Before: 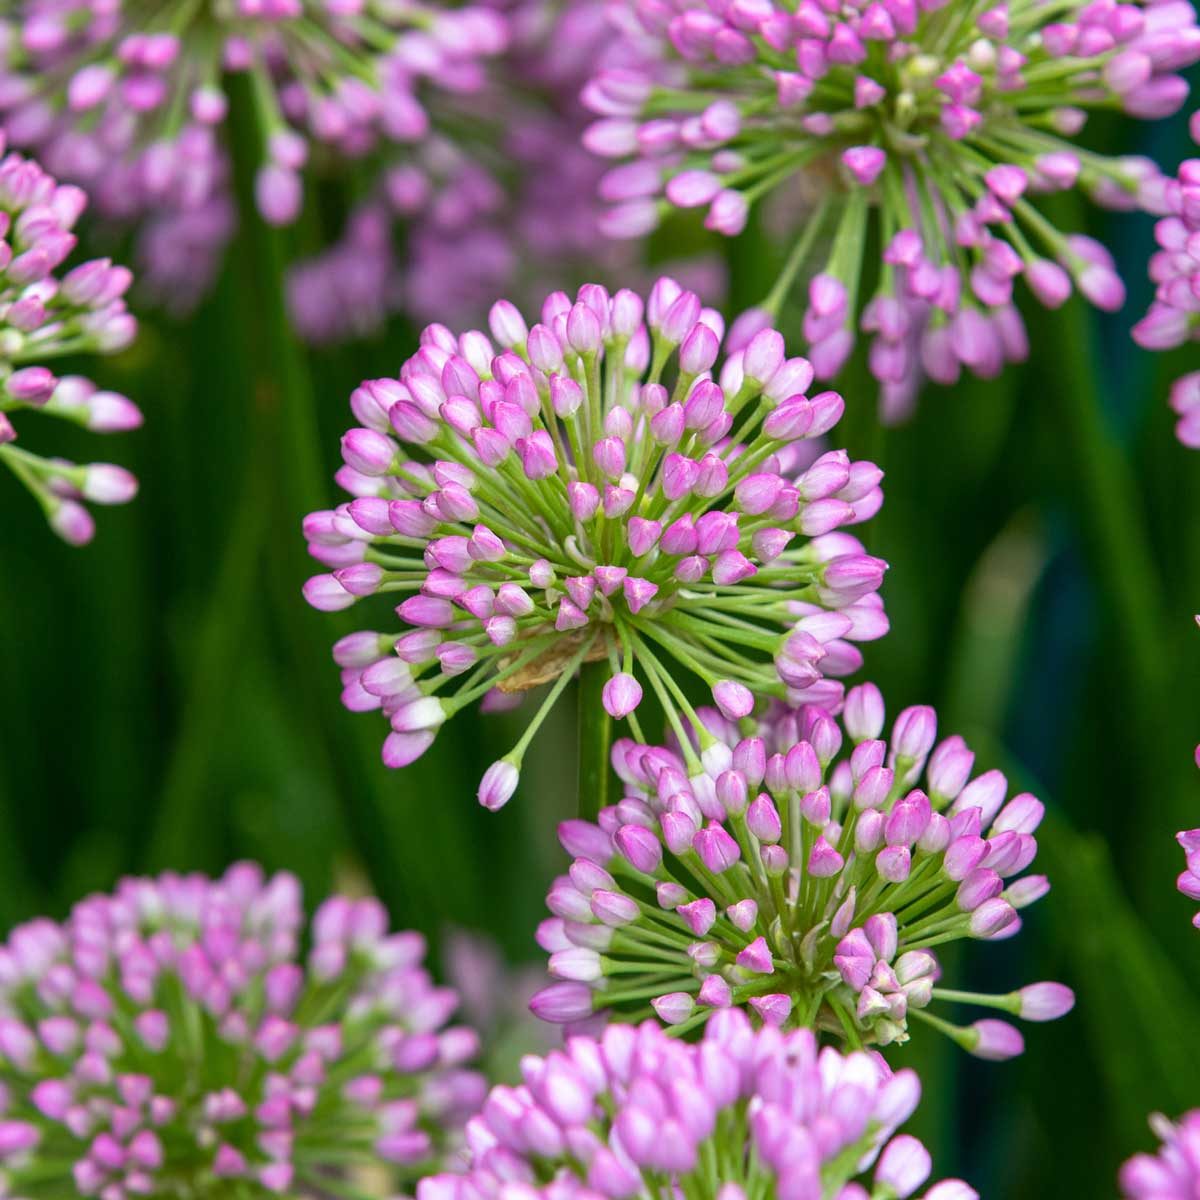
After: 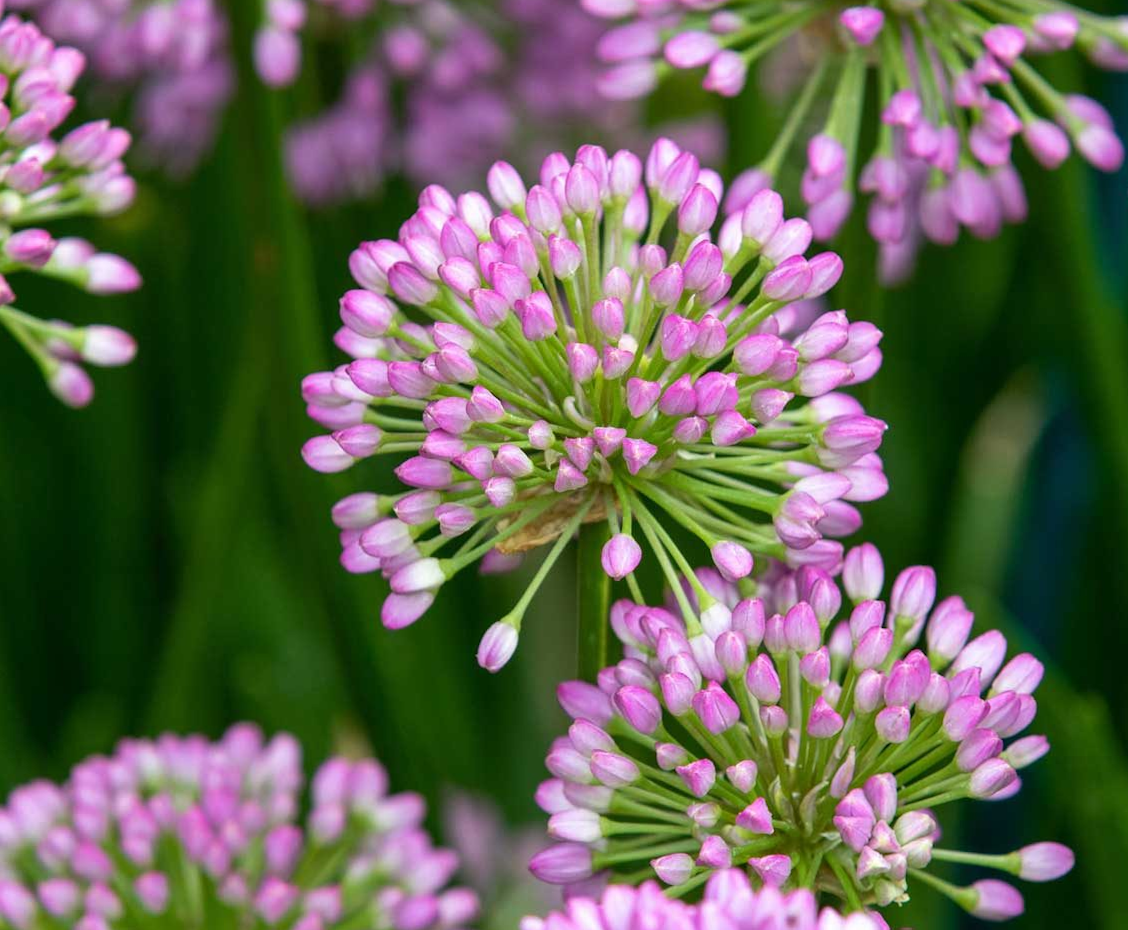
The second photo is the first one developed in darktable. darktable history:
crop and rotate: angle 0.102°, top 11.567%, right 5.806%, bottom 10.748%
